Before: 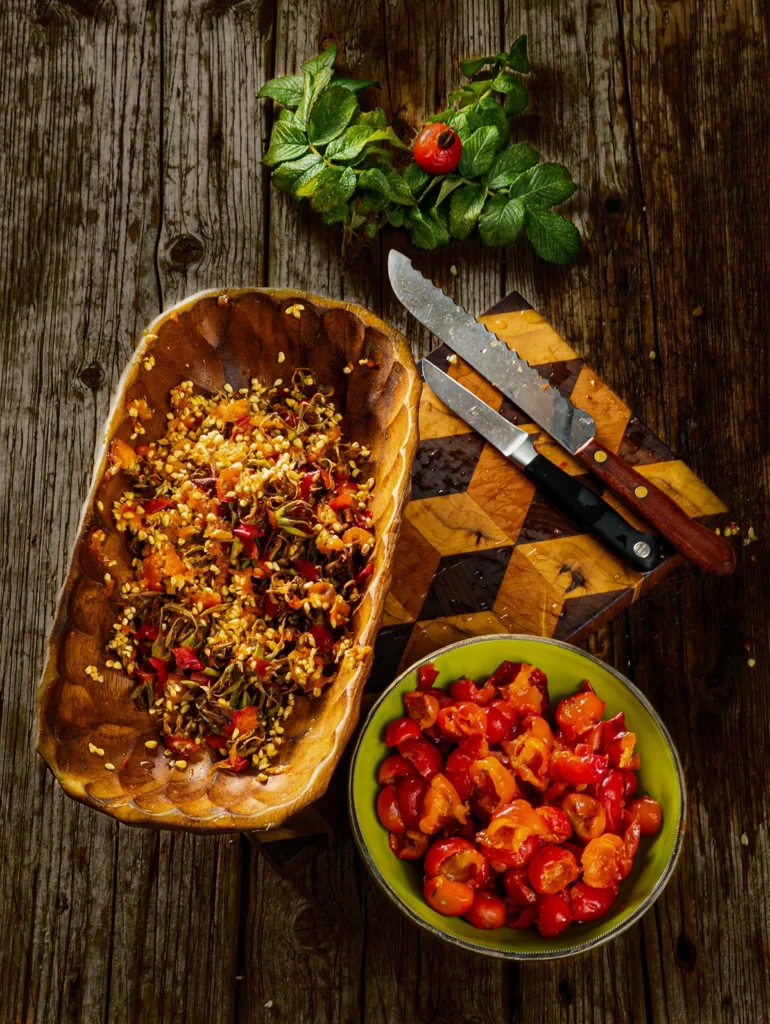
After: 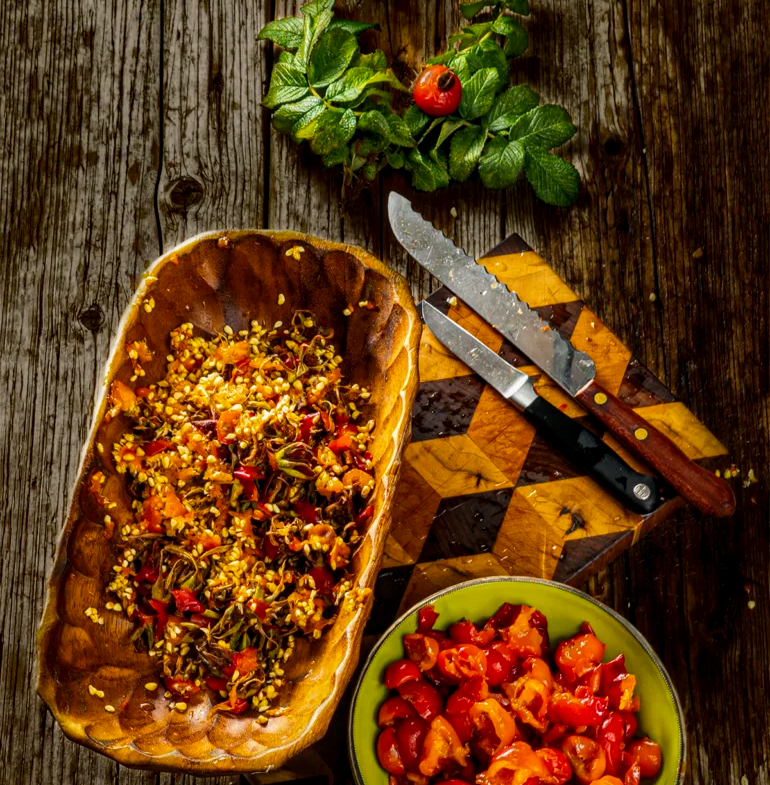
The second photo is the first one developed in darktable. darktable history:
local contrast: detail 130%
color balance: output saturation 110%
crop: top 5.667%, bottom 17.637%
